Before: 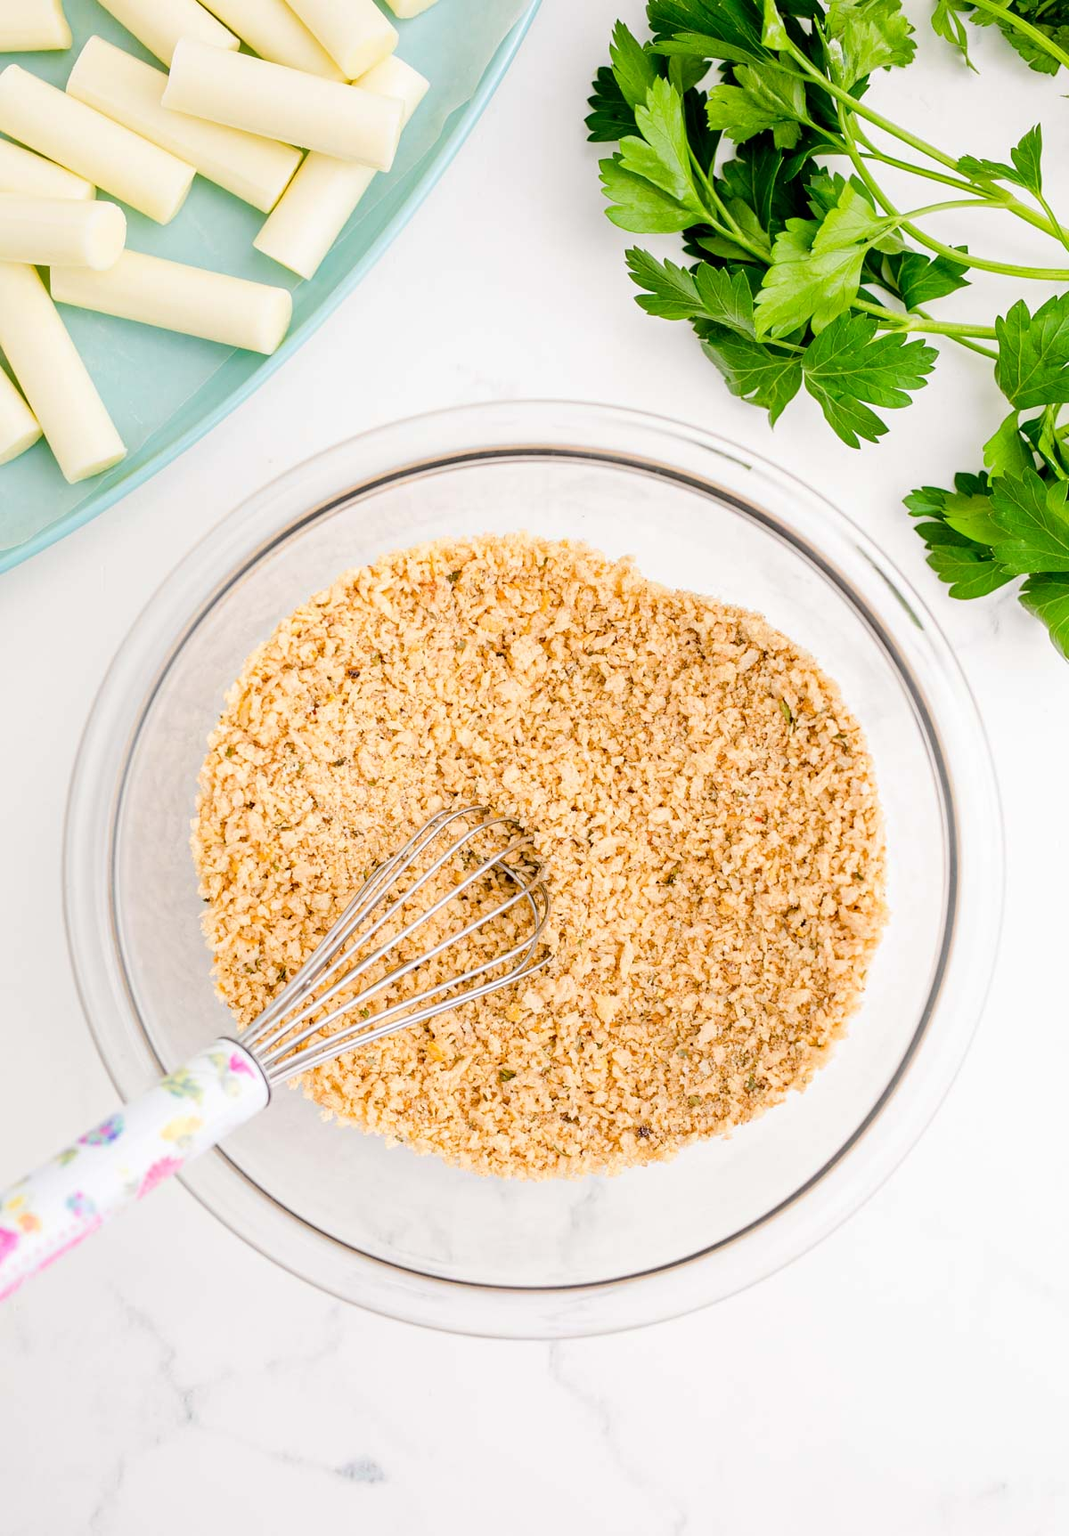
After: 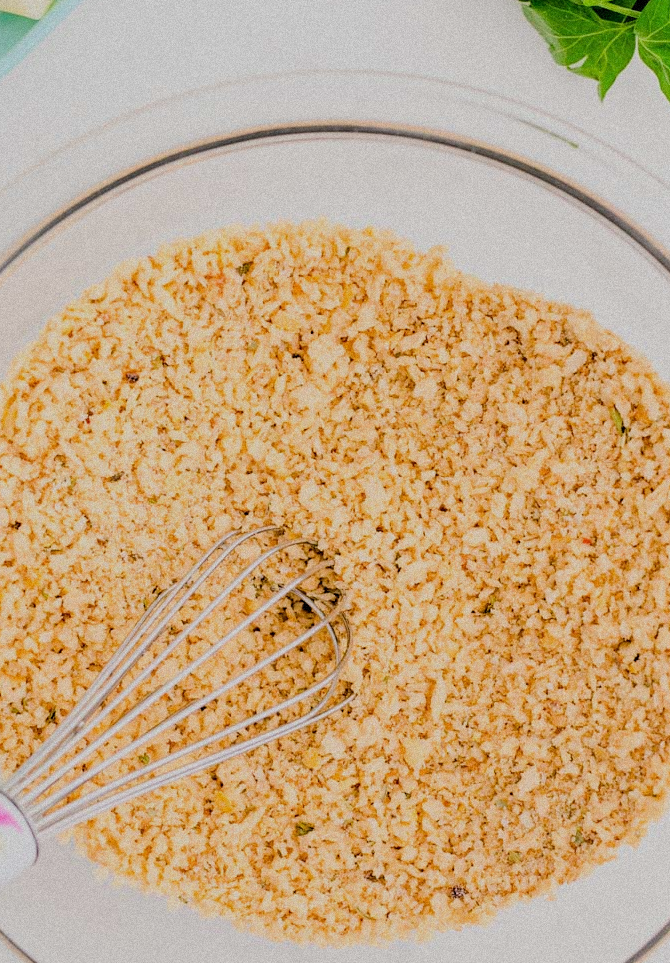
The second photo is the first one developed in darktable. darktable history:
crop and rotate: left 22.13%, top 22.054%, right 22.026%, bottom 22.102%
filmic rgb: black relative exposure -6.15 EV, white relative exposure 6.96 EV, hardness 2.23, color science v6 (2022)
tone equalizer: on, module defaults
grain: mid-tones bias 0%
